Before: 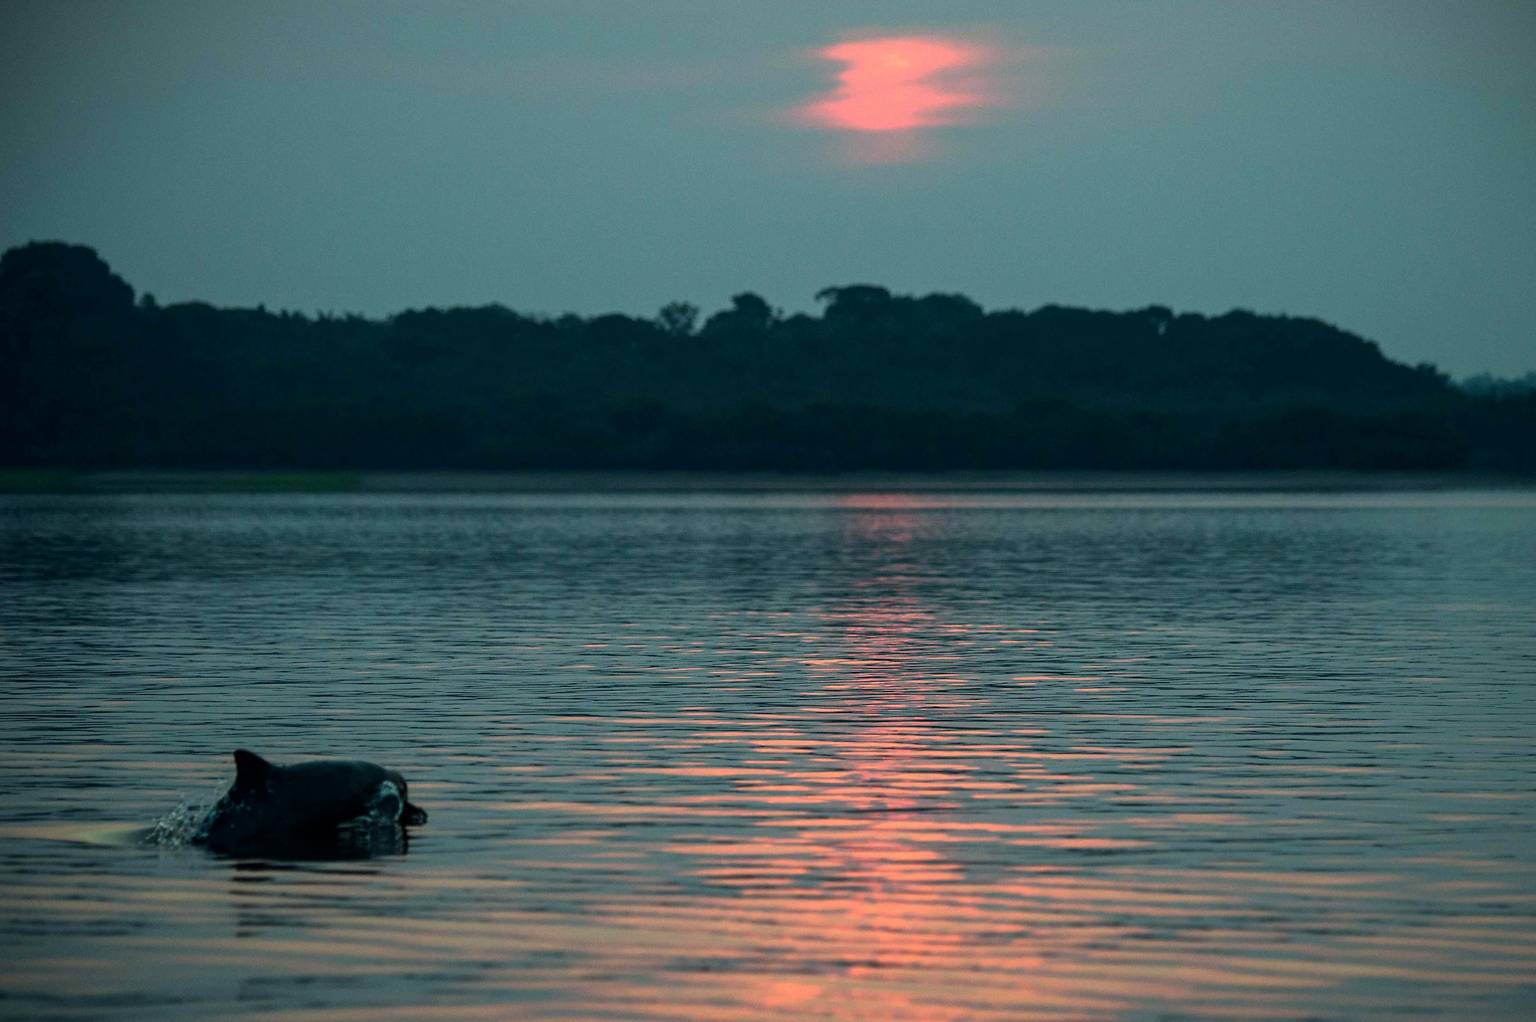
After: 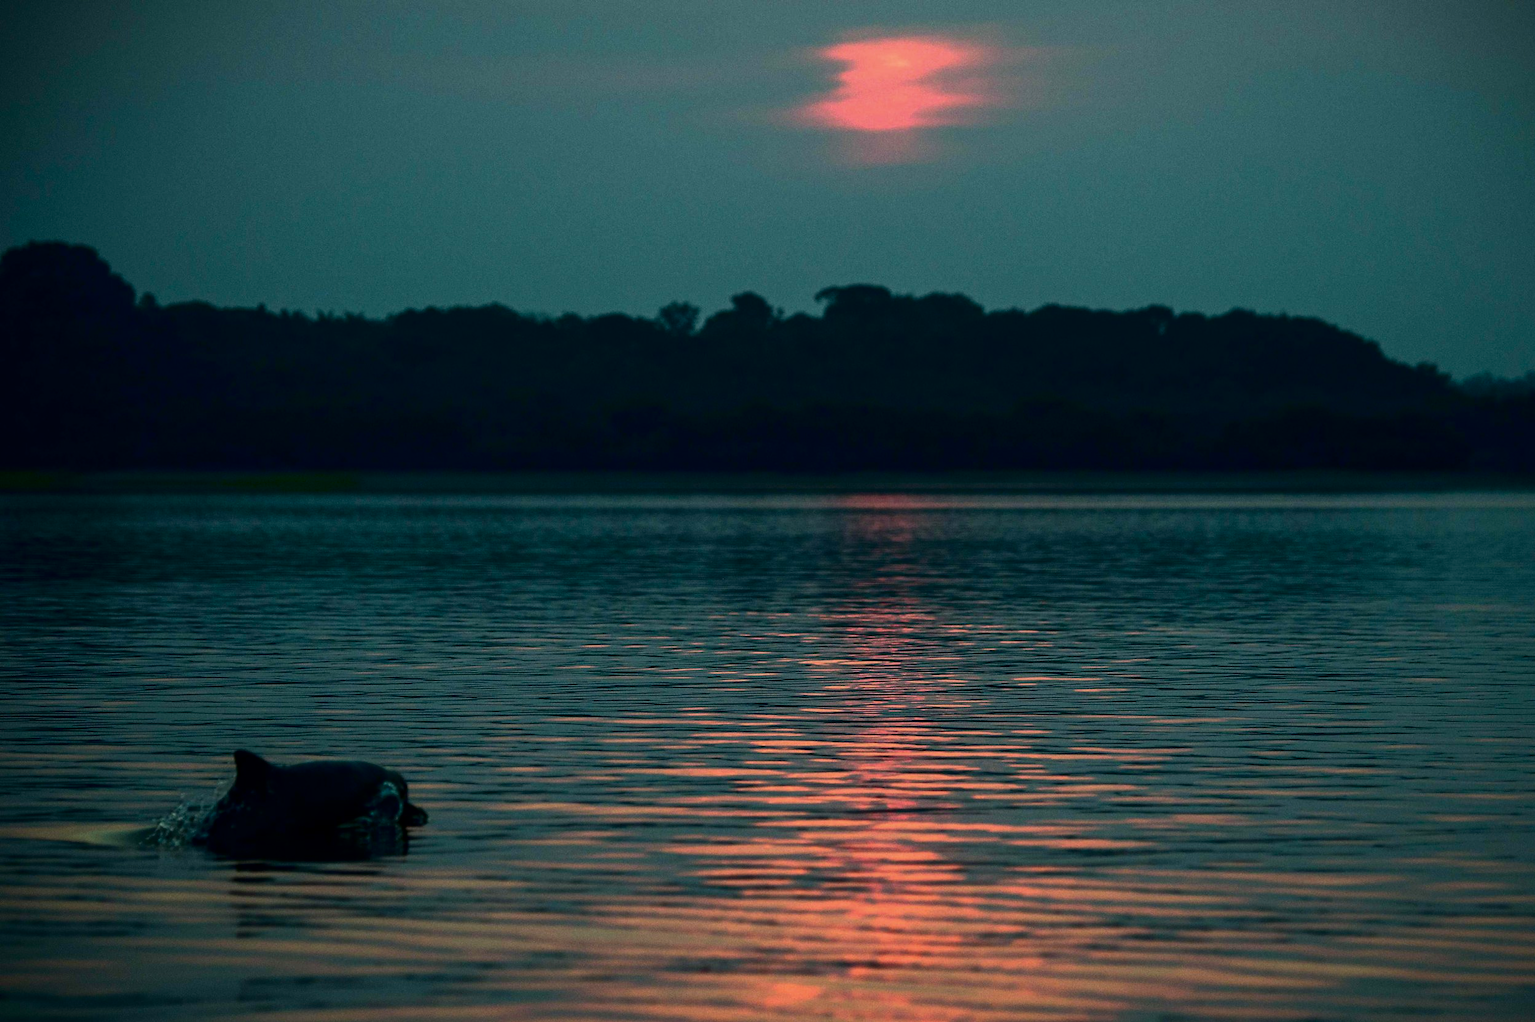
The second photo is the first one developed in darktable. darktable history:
contrast brightness saturation: contrast 0.134, brightness -0.242, saturation 0.144
